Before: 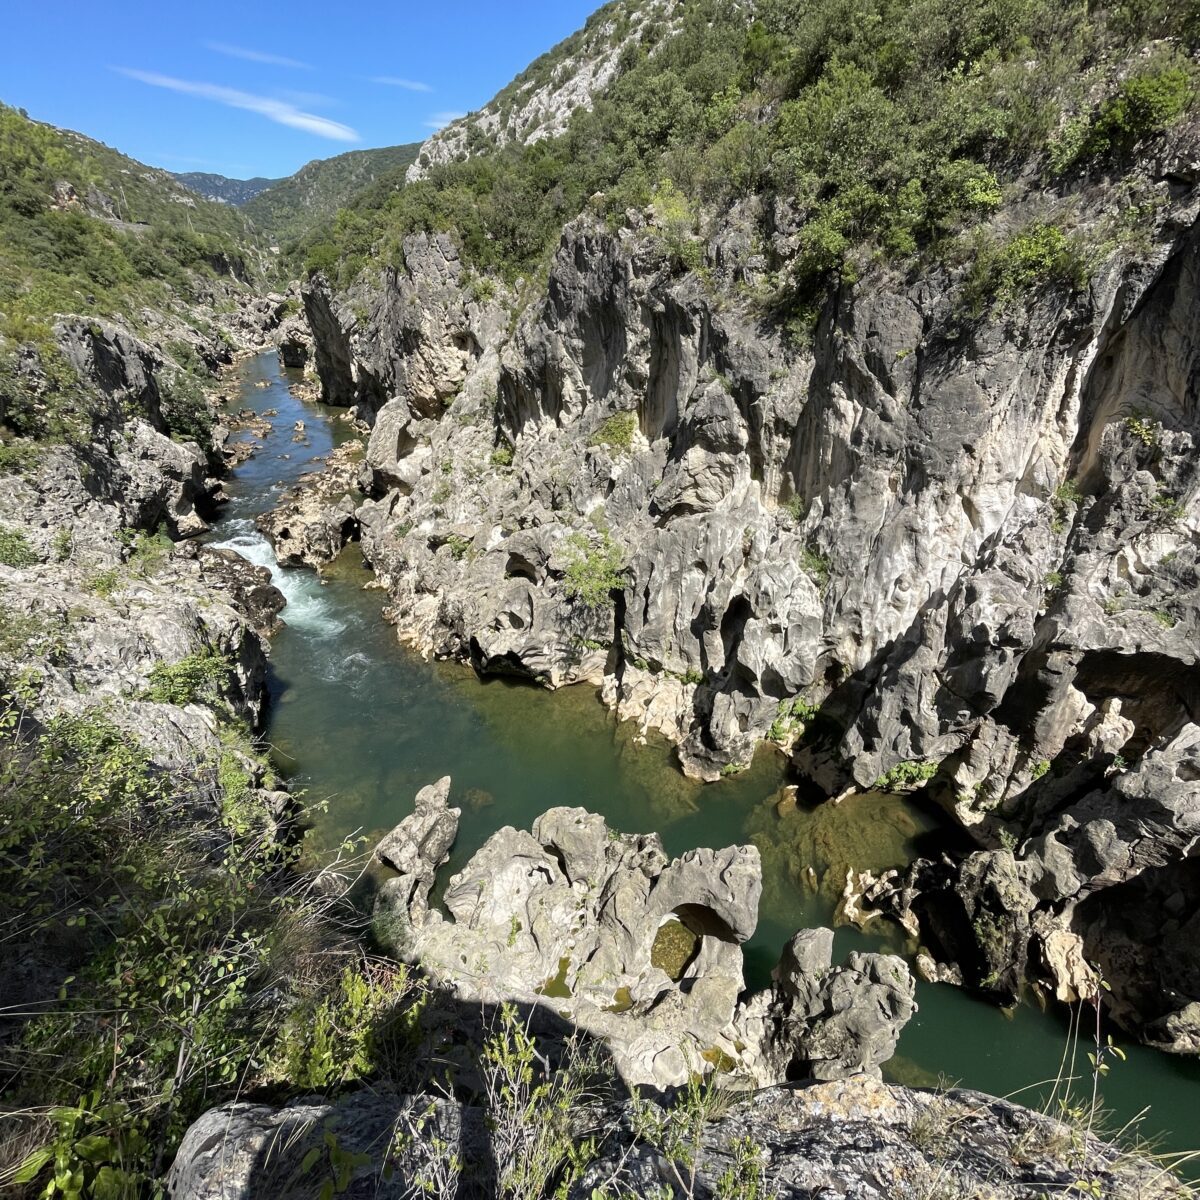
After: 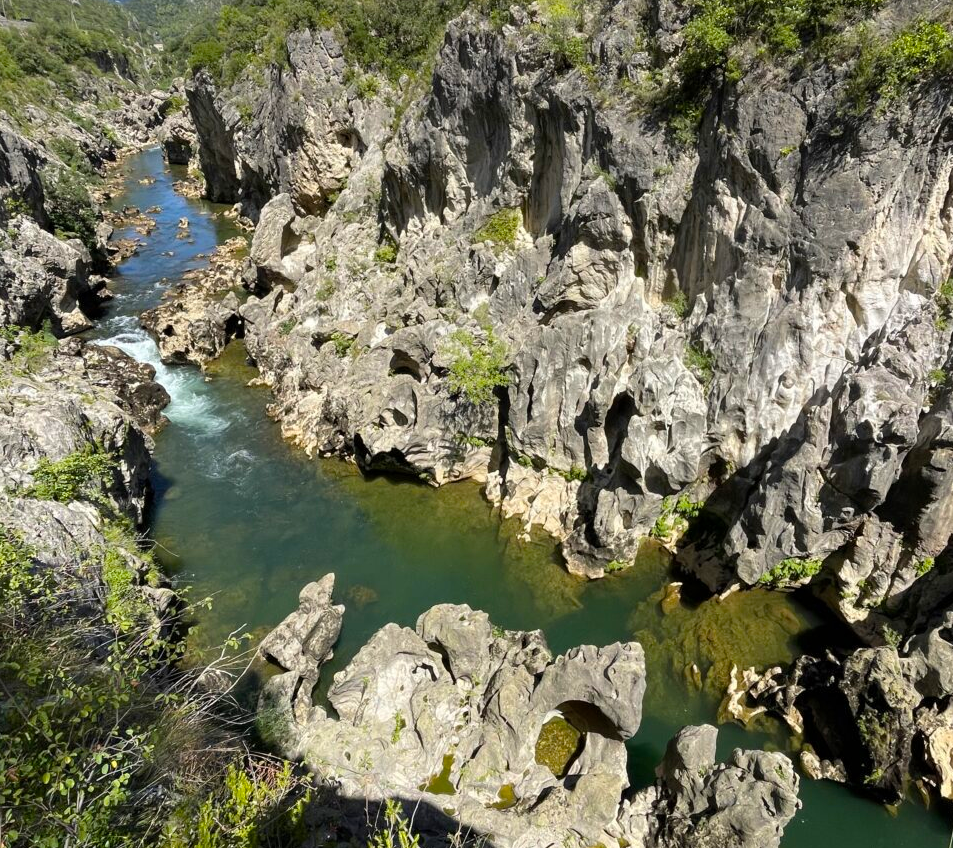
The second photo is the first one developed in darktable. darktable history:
color balance rgb: perceptual saturation grading › global saturation 30%, global vibrance 20%
rotate and perspective: automatic cropping original format, crop left 0, crop top 0
crop: left 9.712%, top 16.928%, right 10.845%, bottom 12.332%
